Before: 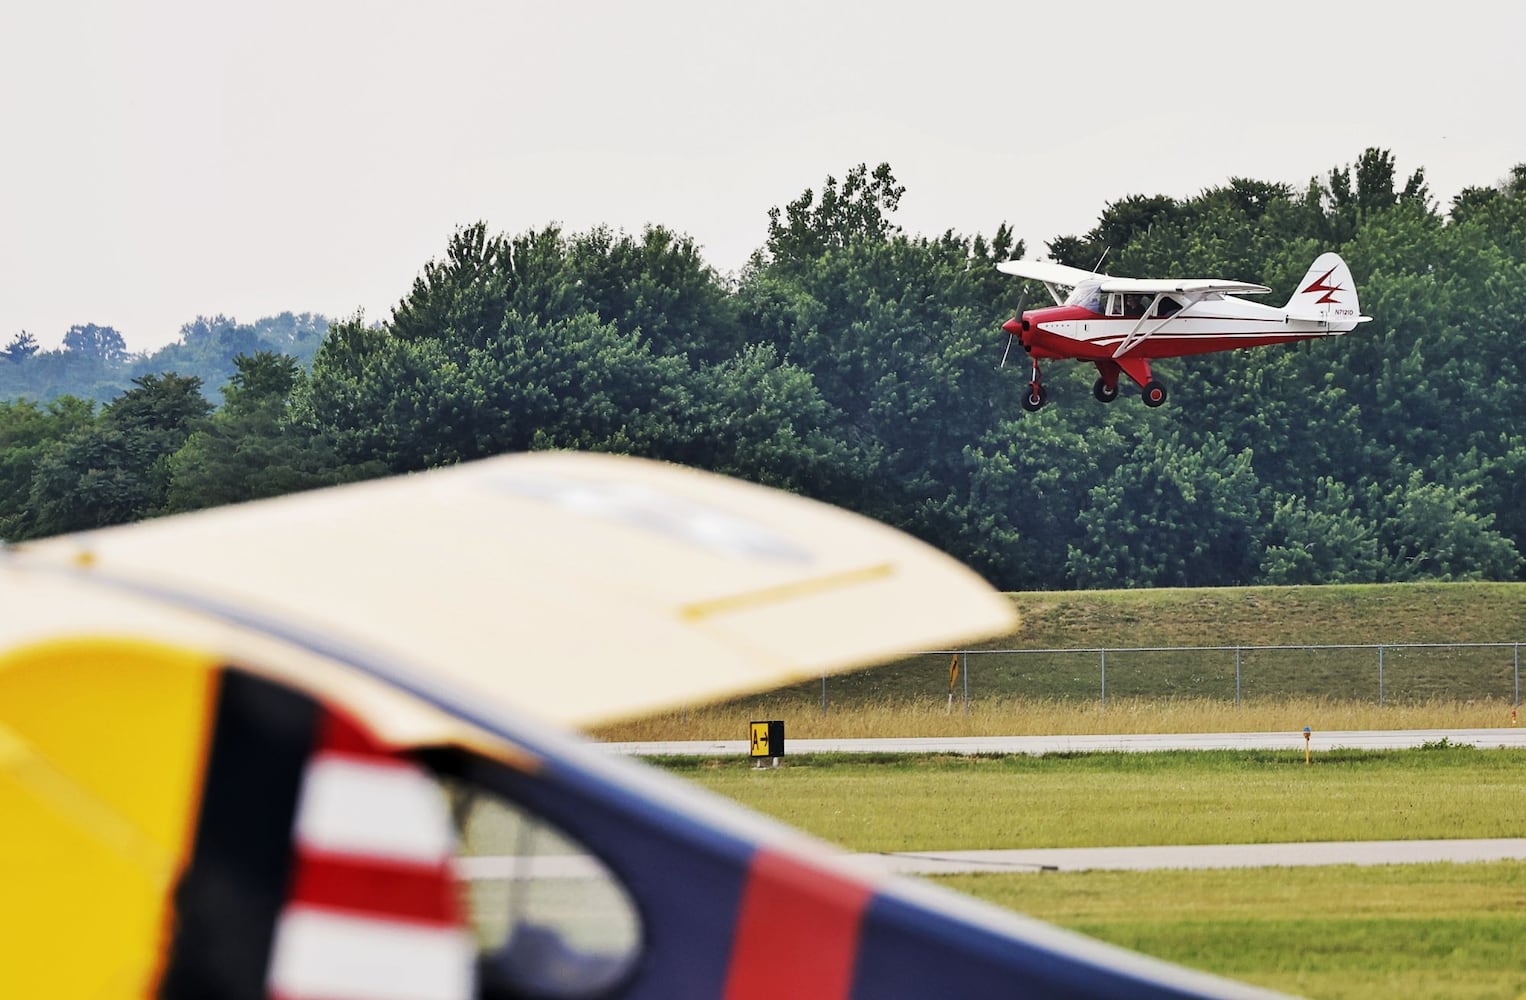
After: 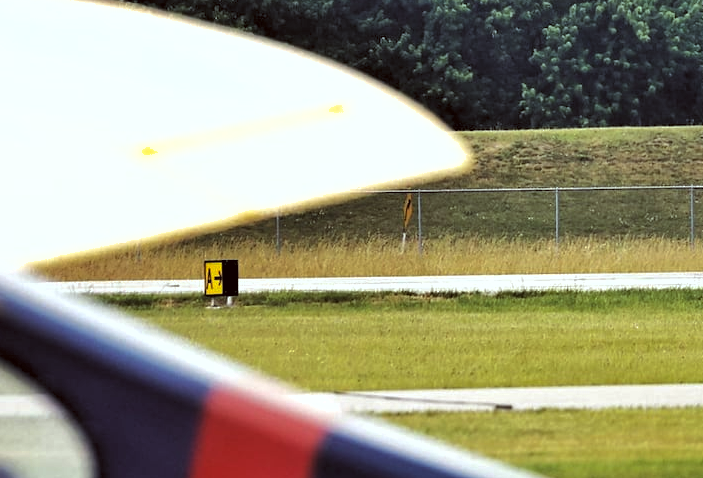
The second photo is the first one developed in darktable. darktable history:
crop: left 35.823%, top 46.139%, right 18.107%, bottom 5.975%
shadows and highlights: shadows 29.99
color balance rgb: power › hue 329.08°, perceptual saturation grading › global saturation 0.485%, global vibrance 9.352%, contrast 14.774%, saturation formula JzAzBz (2021)
exposure: compensate exposure bias true, compensate highlight preservation false
levels: levels [0.062, 0.494, 0.925]
color correction: highlights a* -4.88, highlights b* -4.11, shadows a* 3.99, shadows b* 4.39
